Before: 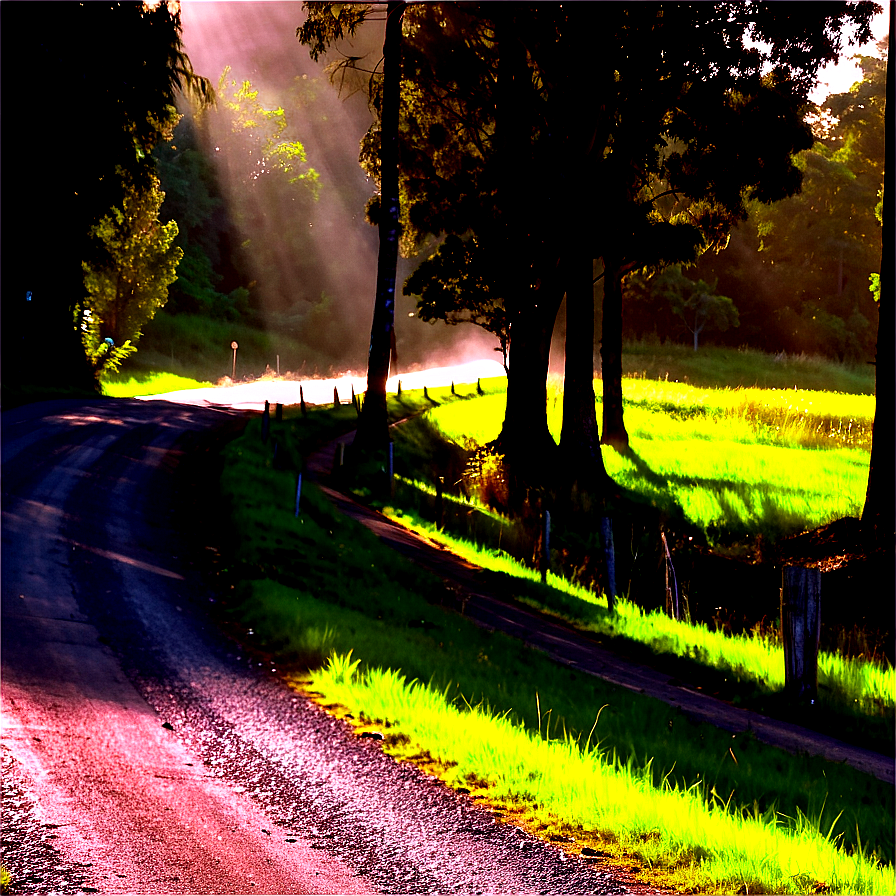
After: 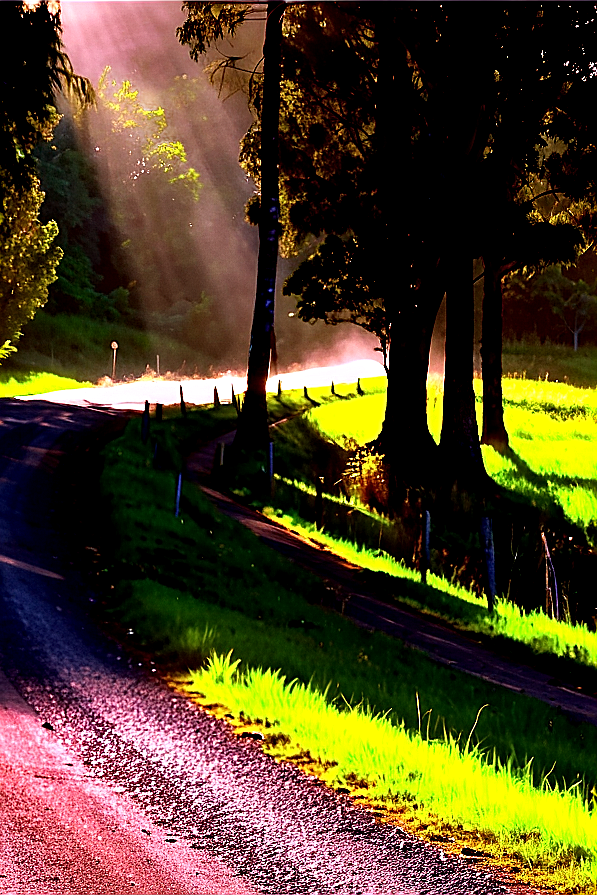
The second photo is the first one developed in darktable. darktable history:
sharpen: on, module defaults
crop and rotate: left 13.409%, right 19.924%
